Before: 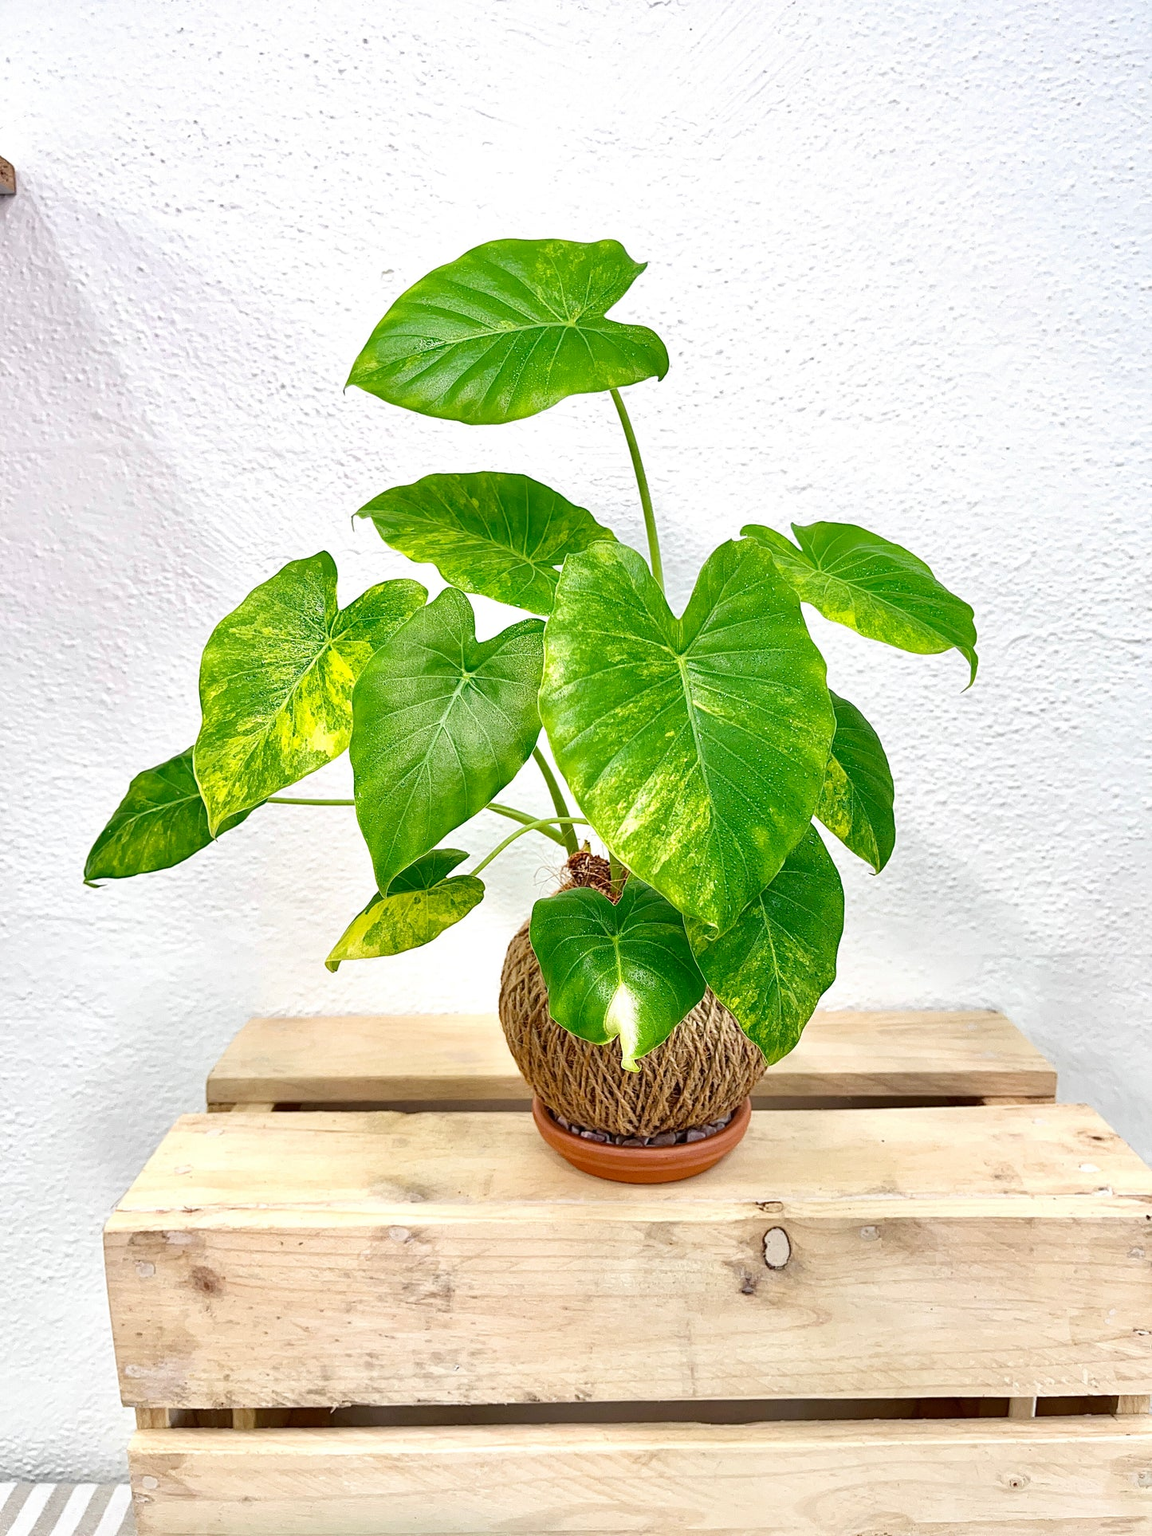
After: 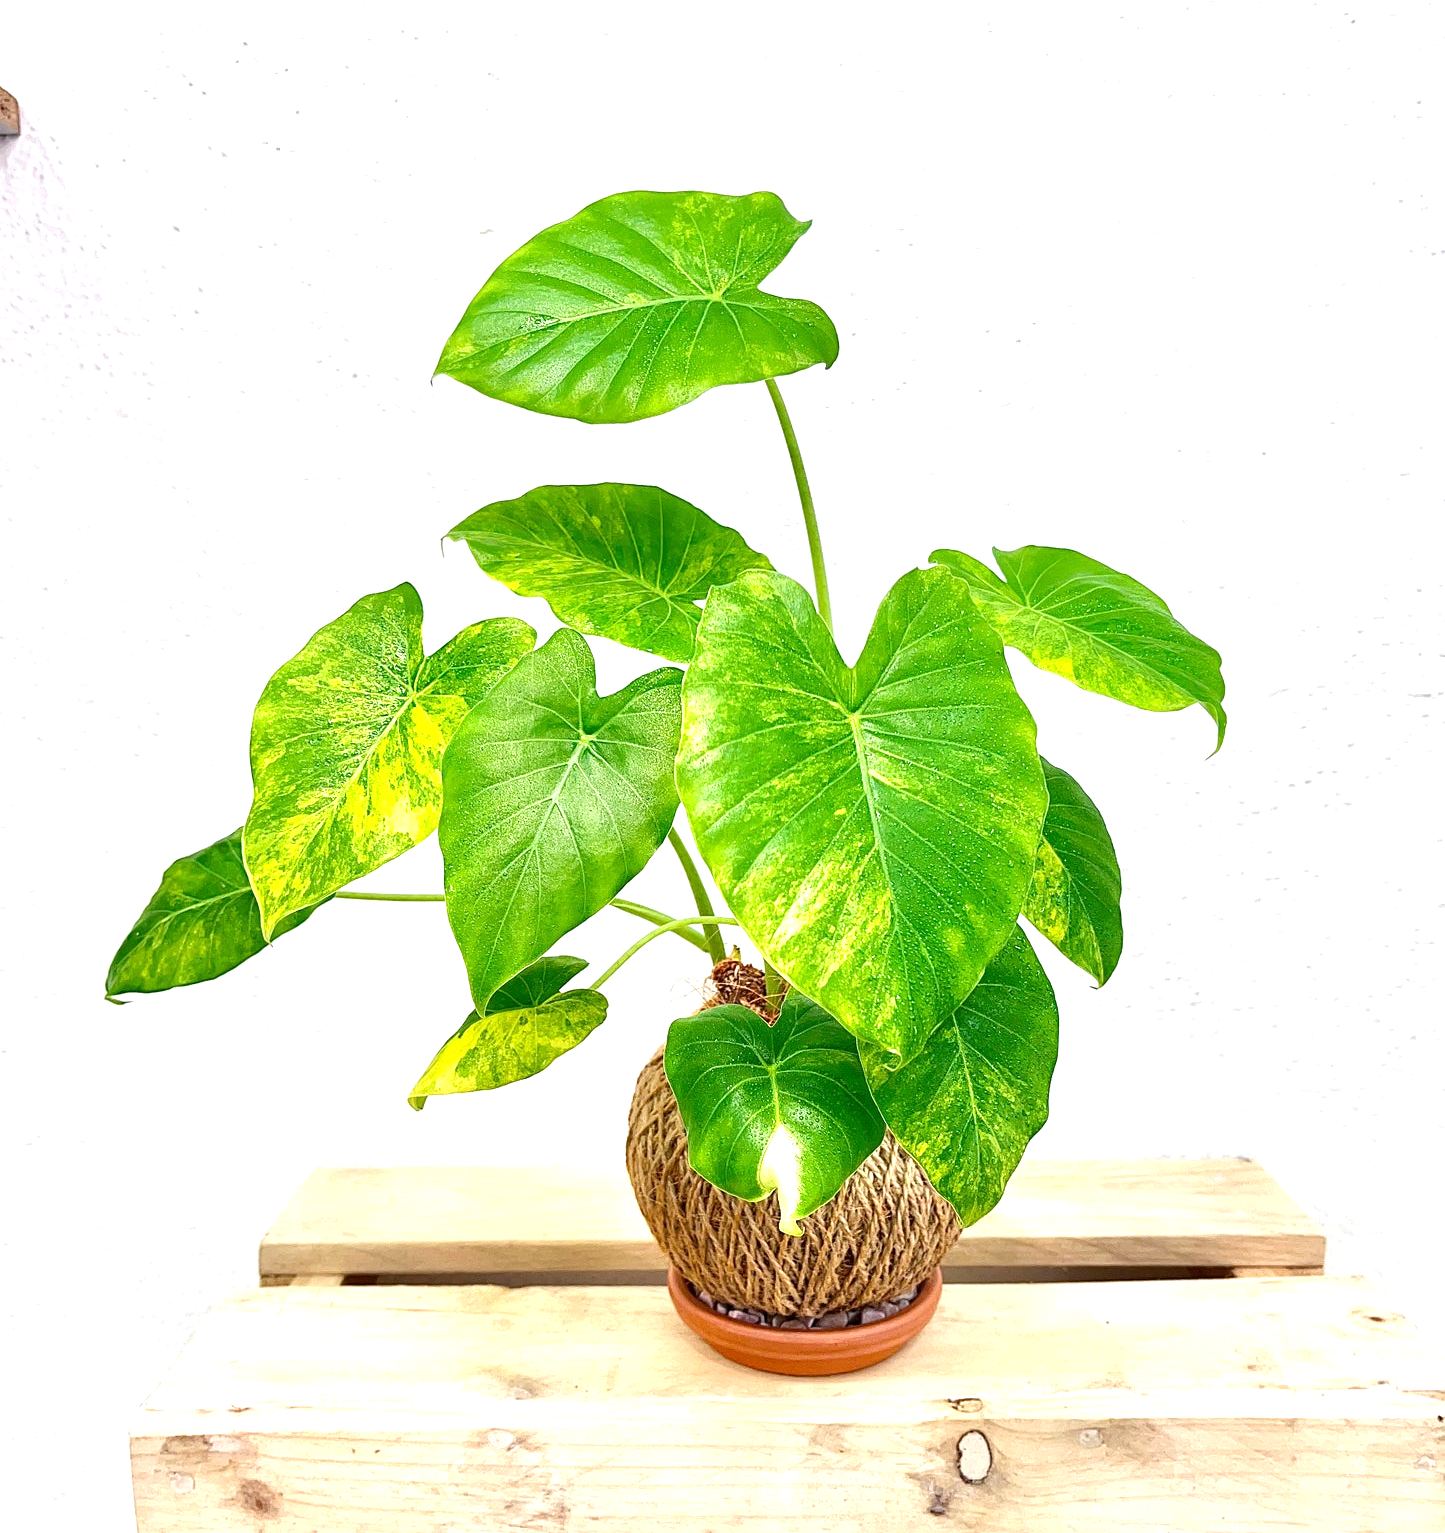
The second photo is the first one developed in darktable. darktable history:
exposure: exposure 0.656 EV, compensate exposure bias true
tone equalizer: smoothing 1
crop and rotate: top 5.657%, bottom 14.773%
